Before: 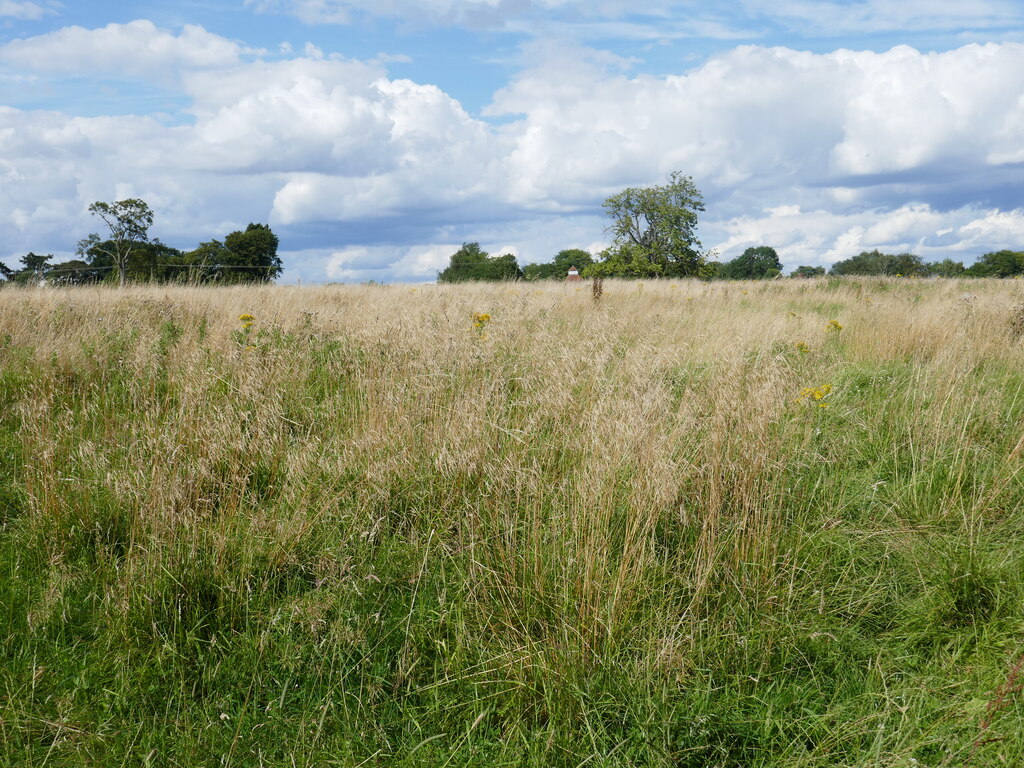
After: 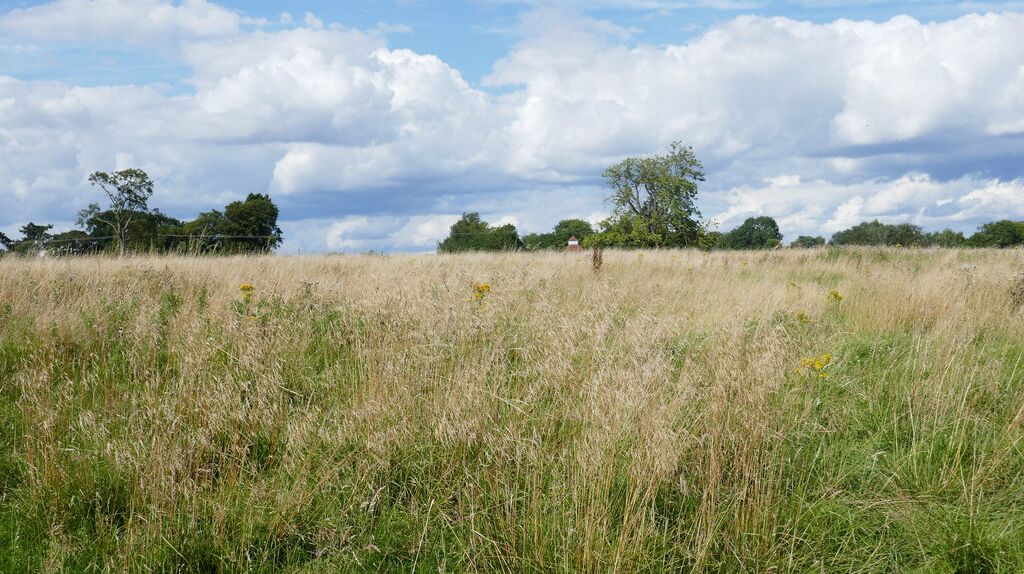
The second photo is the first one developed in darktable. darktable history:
crop: top 4.004%, bottom 21.211%
